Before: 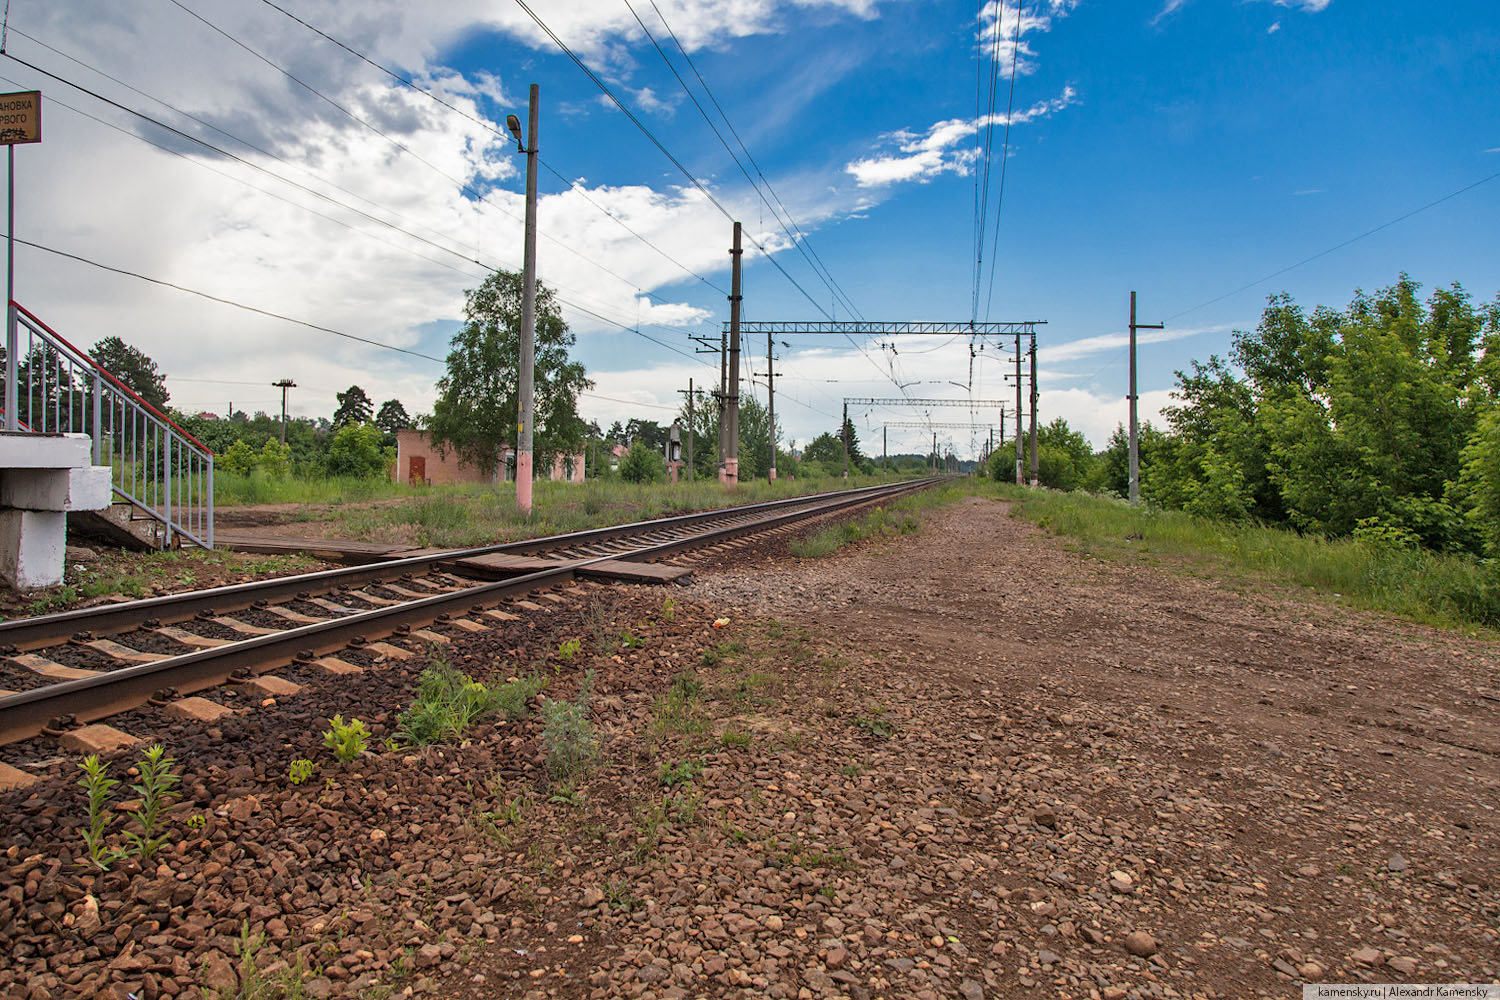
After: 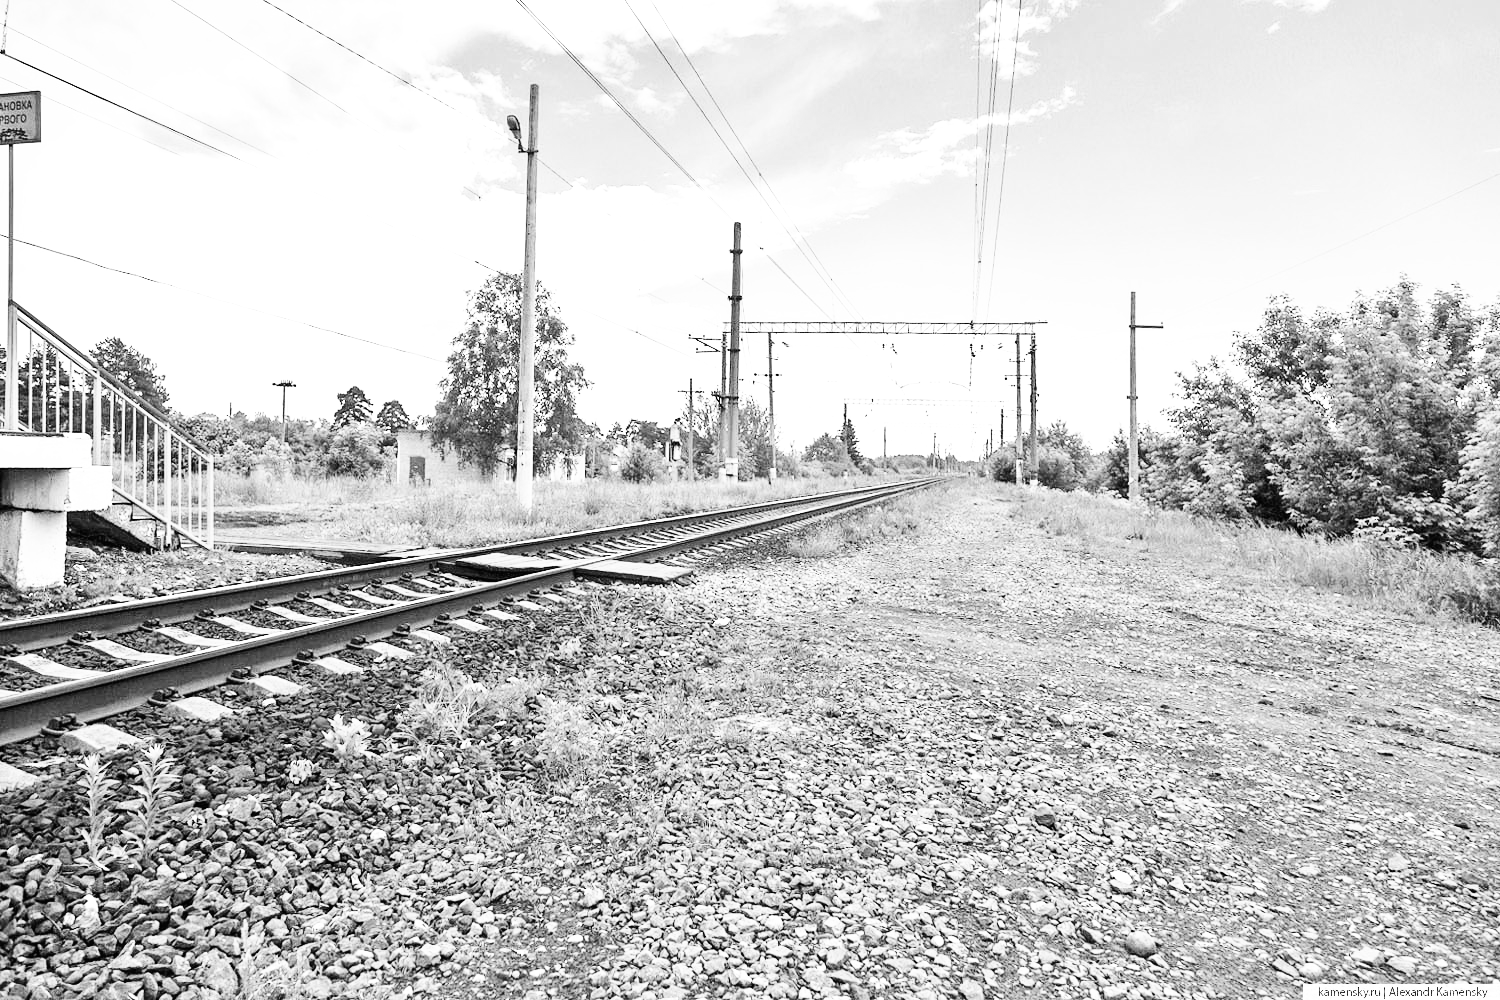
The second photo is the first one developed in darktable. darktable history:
white balance: red 0.766, blue 1.537
monochrome: a 16.01, b -2.65, highlights 0.52
base curve: curves: ch0 [(0, 0) (0.007, 0.004) (0.027, 0.03) (0.046, 0.07) (0.207, 0.54) (0.442, 0.872) (0.673, 0.972) (1, 1)], preserve colors none
exposure: black level correction 0, exposure 1.1 EV, compensate highlight preservation false
